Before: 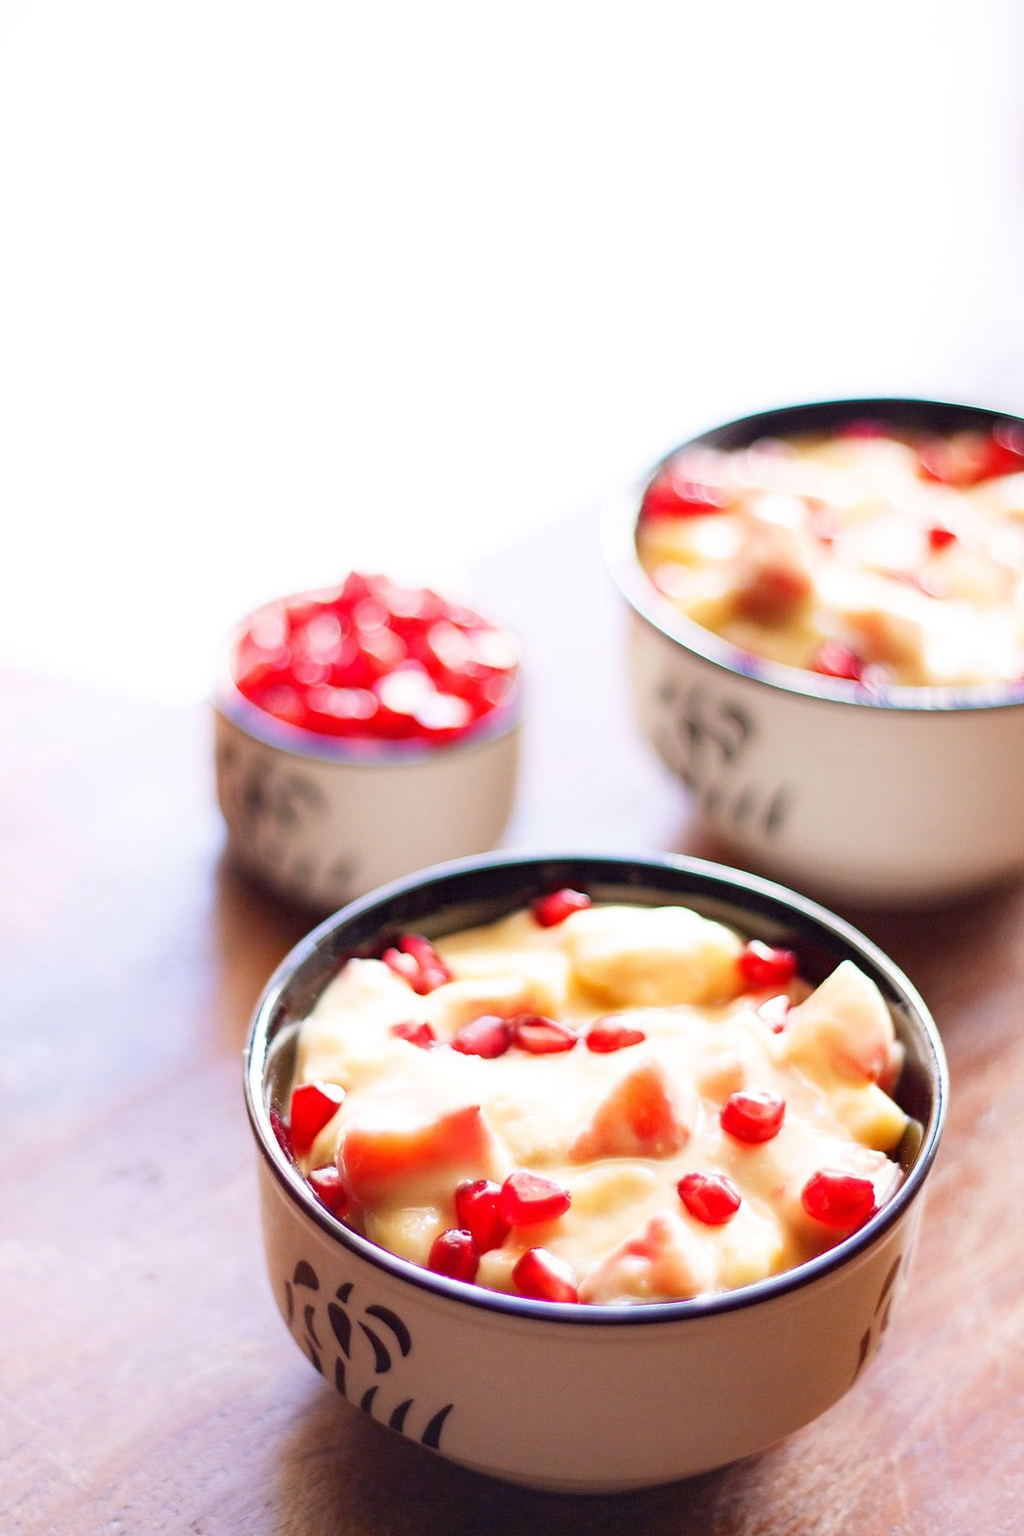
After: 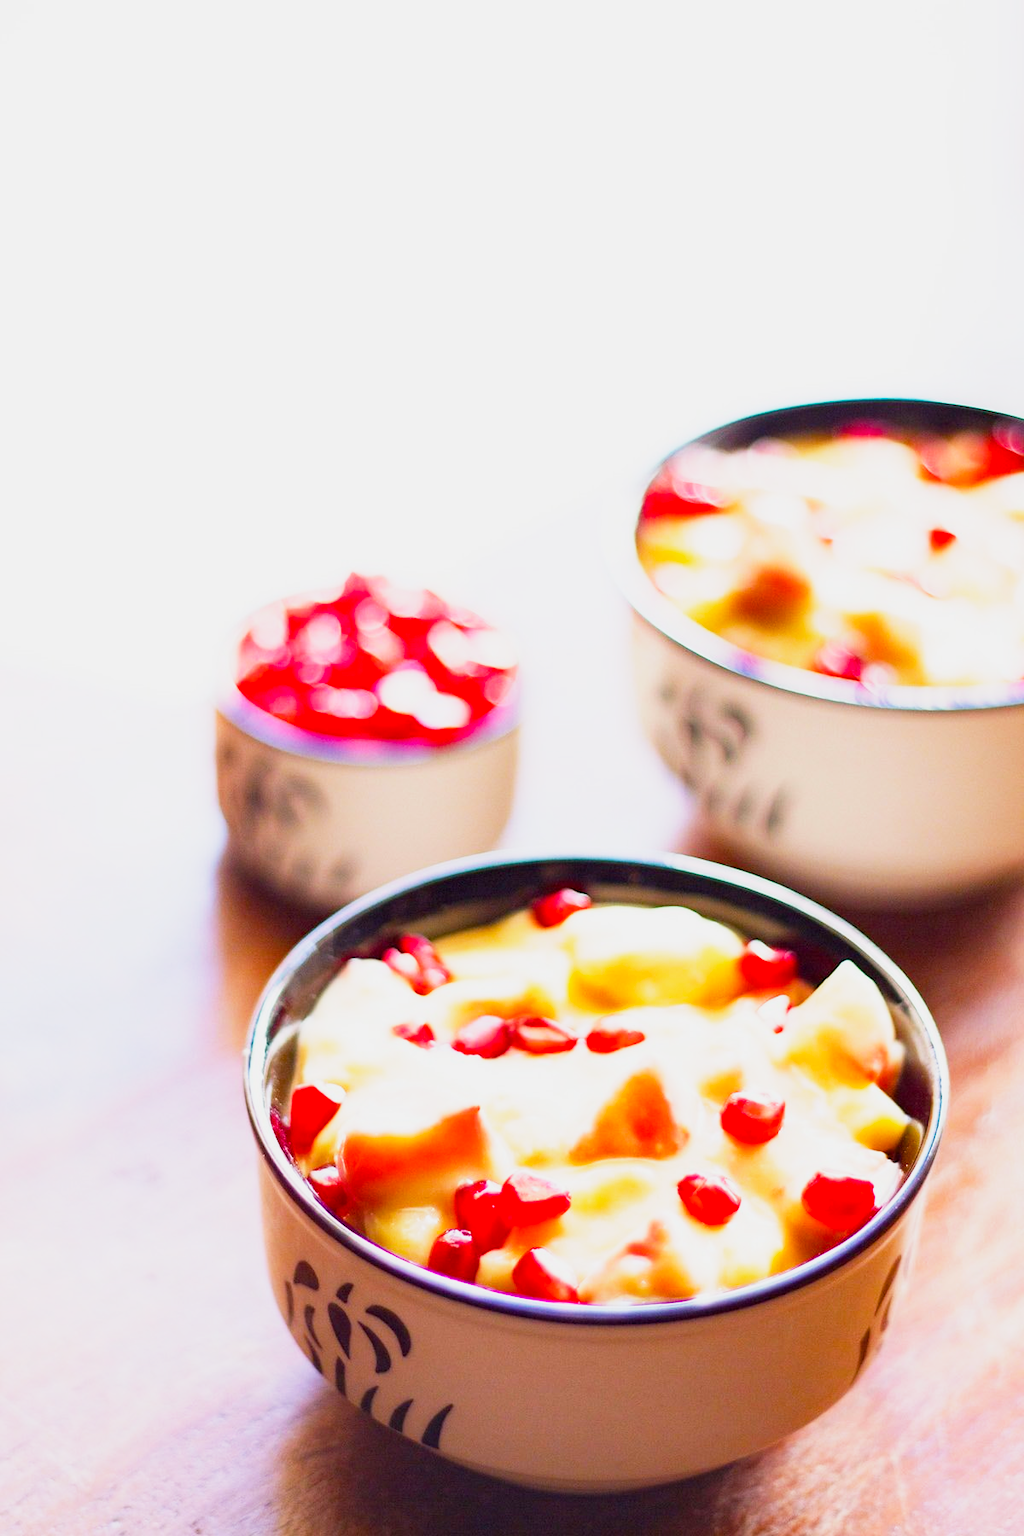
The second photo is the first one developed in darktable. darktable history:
color balance rgb: perceptual saturation grading › global saturation 30%, global vibrance 20%
base curve: curves: ch0 [(0, 0) (0.088, 0.125) (0.176, 0.251) (0.354, 0.501) (0.613, 0.749) (1, 0.877)], preserve colors none
